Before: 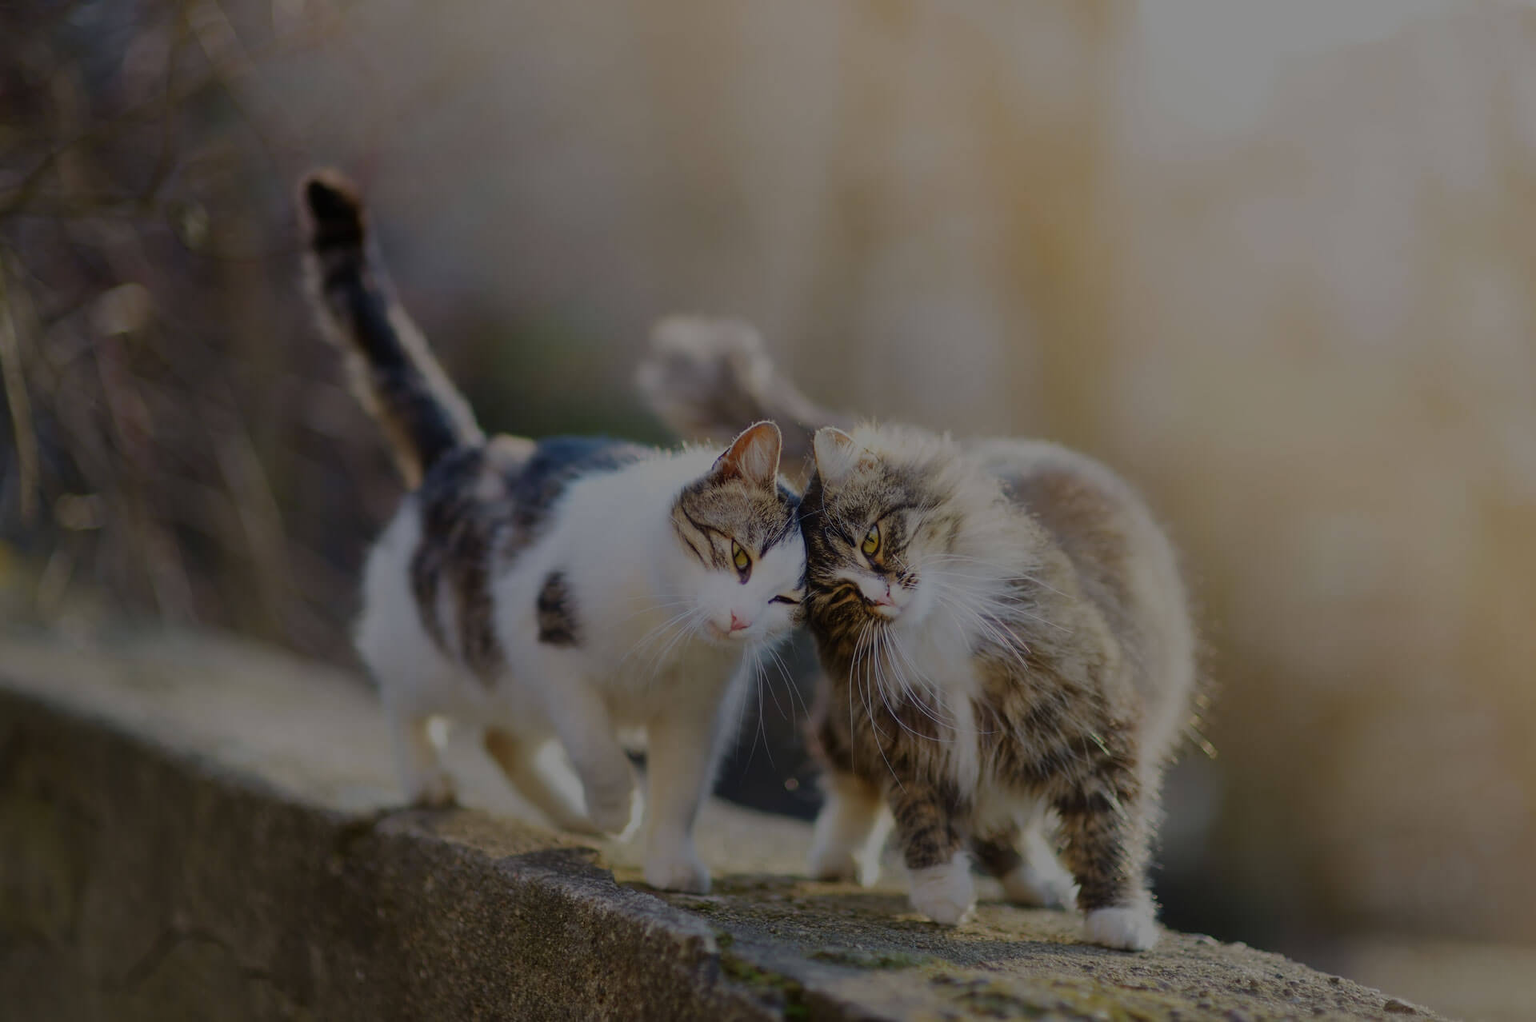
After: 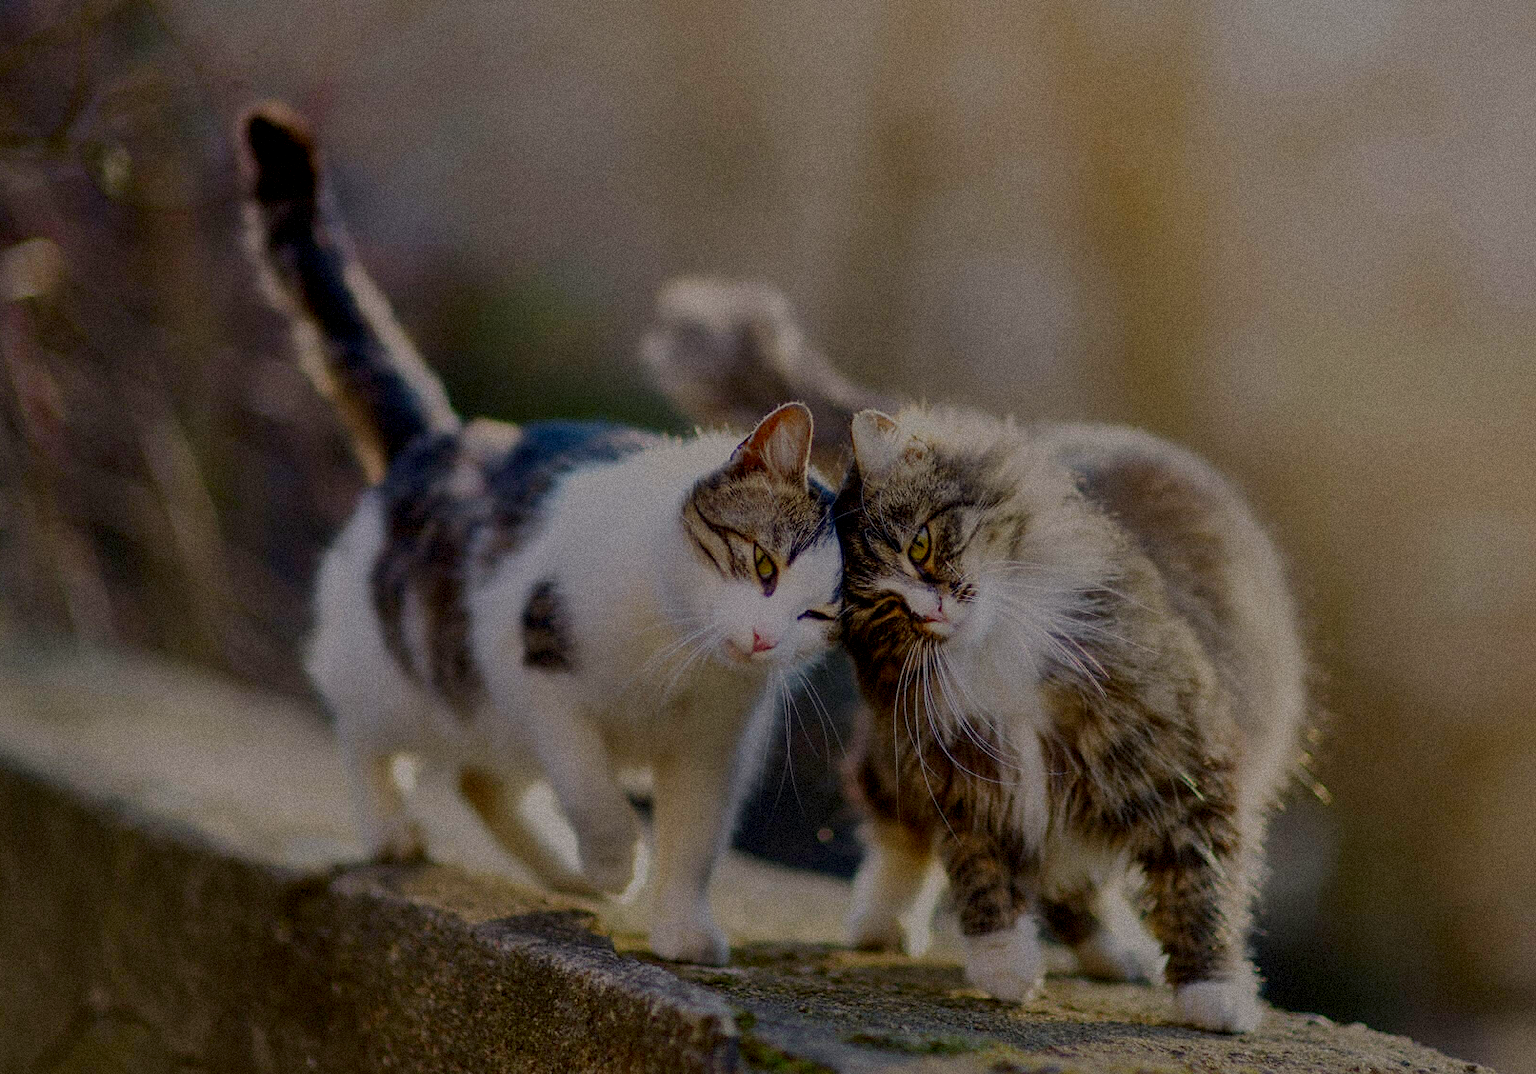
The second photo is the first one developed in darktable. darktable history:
contrast brightness saturation: contrast 0.12, brightness -0.12, saturation 0.2
crop: left 6.446%, top 8.188%, right 9.538%, bottom 3.548%
local contrast: detail 130%
grain: strength 35%, mid-tones bias 0%
shadows and highlights: on, module defaults
color correction: highlights a* 3.84, highlights b* 5.07
